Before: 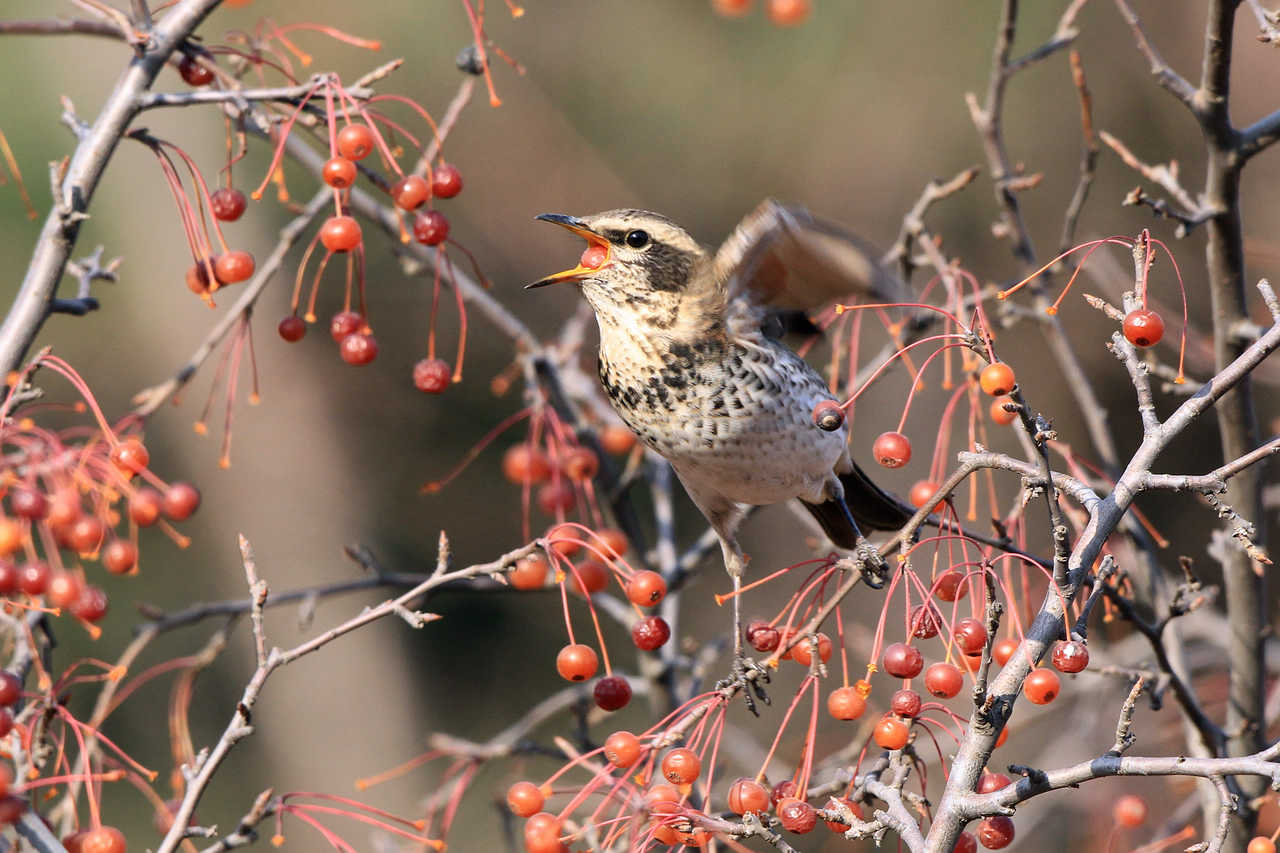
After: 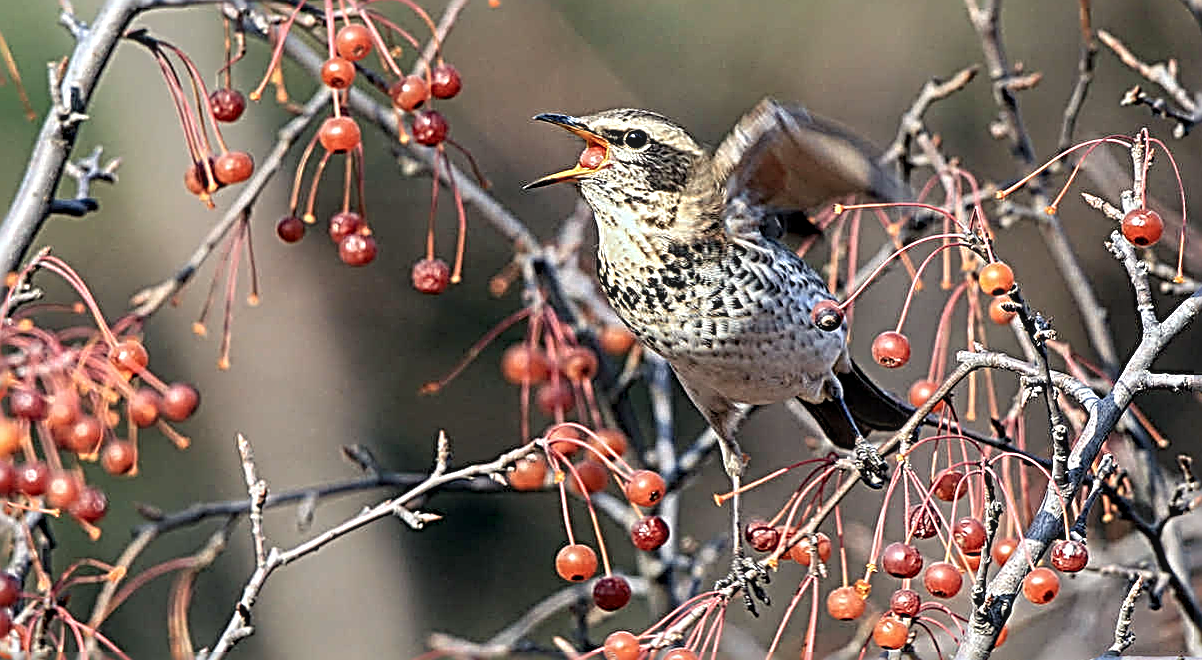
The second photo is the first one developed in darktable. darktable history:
sharpen: radius 3.185, amount 1.734
crop and rotate: angle 0.076°, top 11.756%, right 5.832%, bottom 10.67%
color balance rgb: highlights gain › chroma 3.027%, highlights gain › hue 77.89°, perceptual saturation grading › global saturation 0.053%
color calibration: illuminant F (fluorescent), F source F9 (Cool White Deluxe 4150 K) – high CRI, x 0.374, y 0.373, temperature 4163.14 K
local contrast: on, module defaults
